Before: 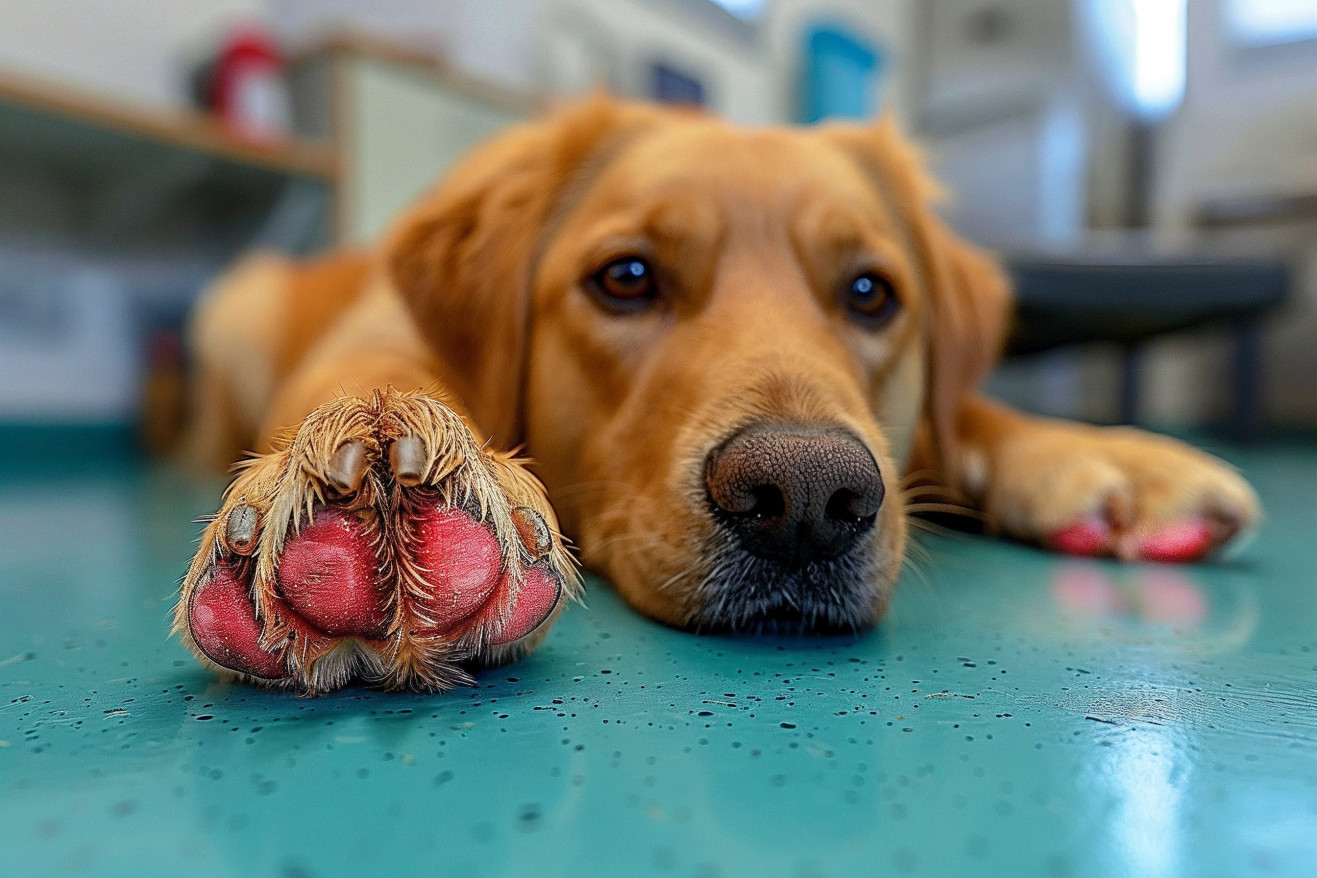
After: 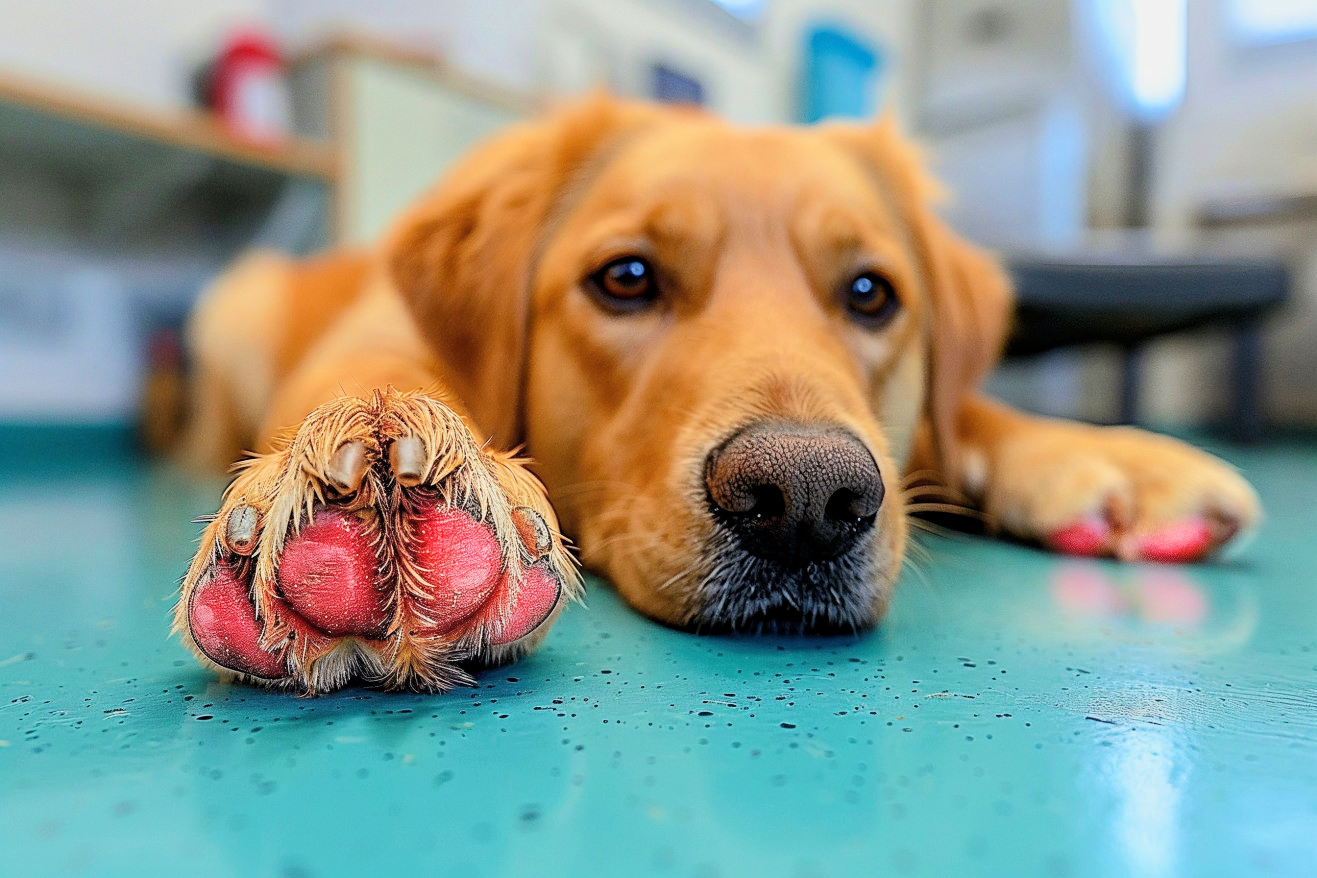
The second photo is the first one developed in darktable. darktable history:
filmic rgb: black relative exposure -7.65 EV, white relative exposure 4.56 EV, hardness 3.61, color science v6 (2022)
exposure: black level correction 0, exposure 1 EV, compensate highlight preservation false
